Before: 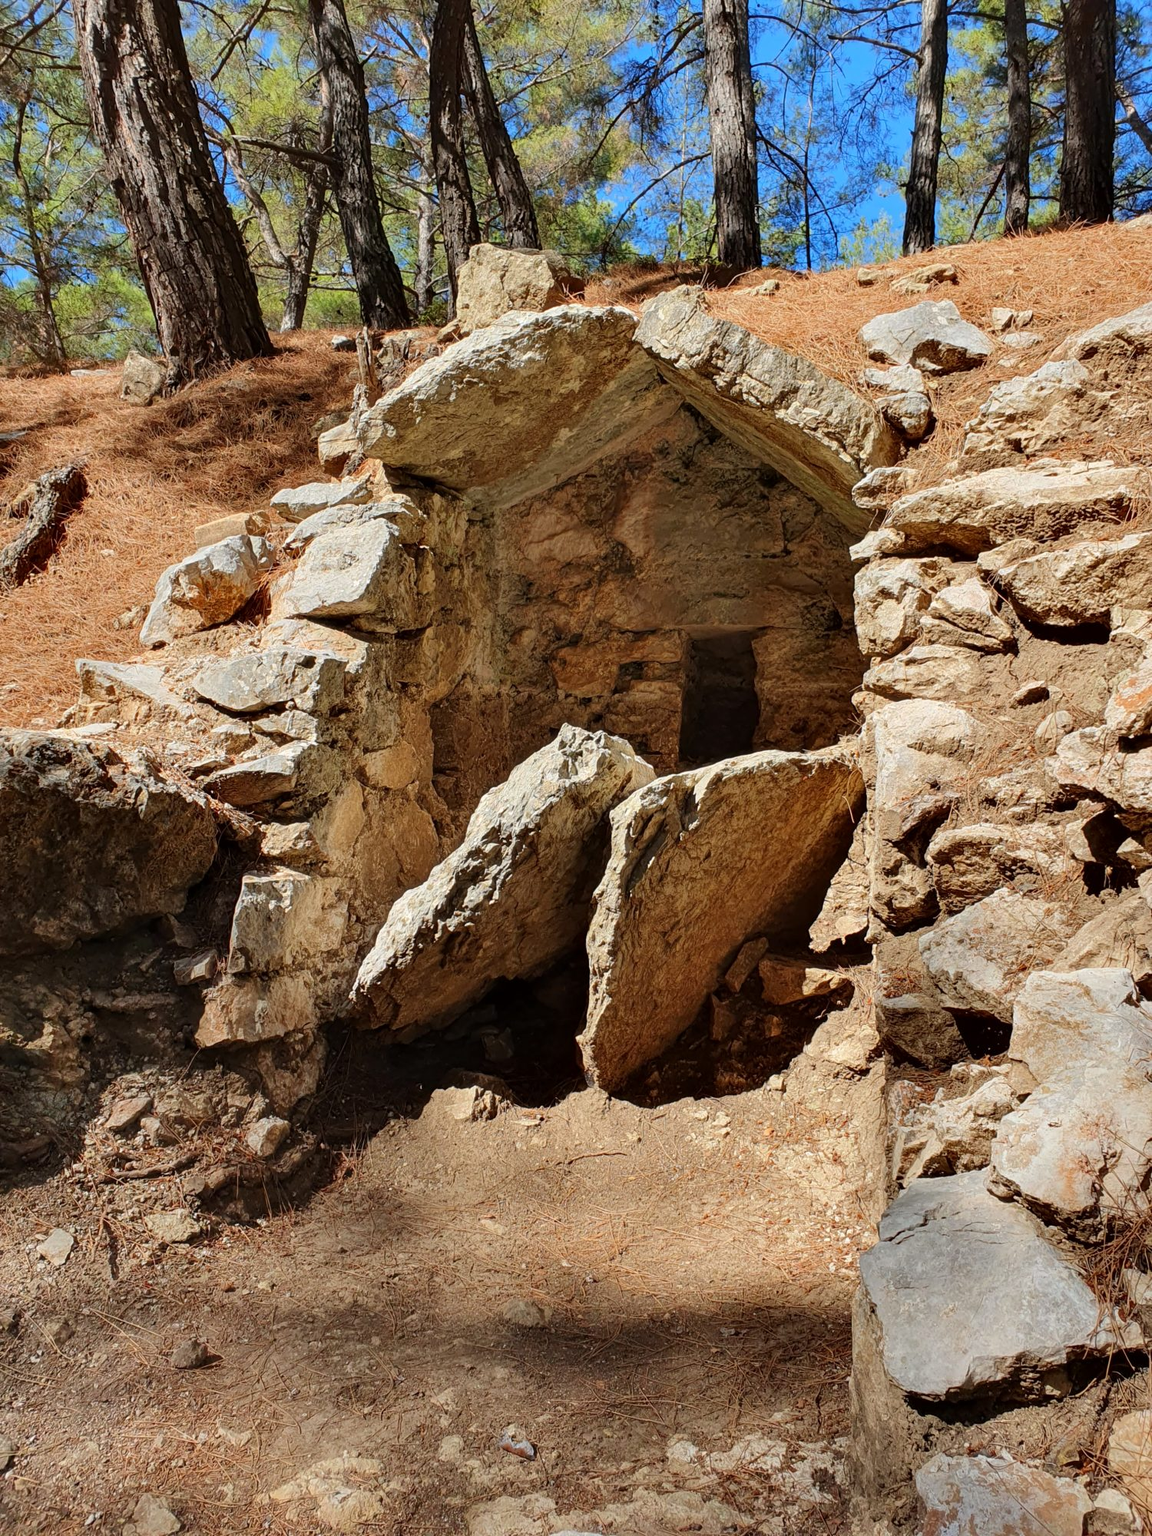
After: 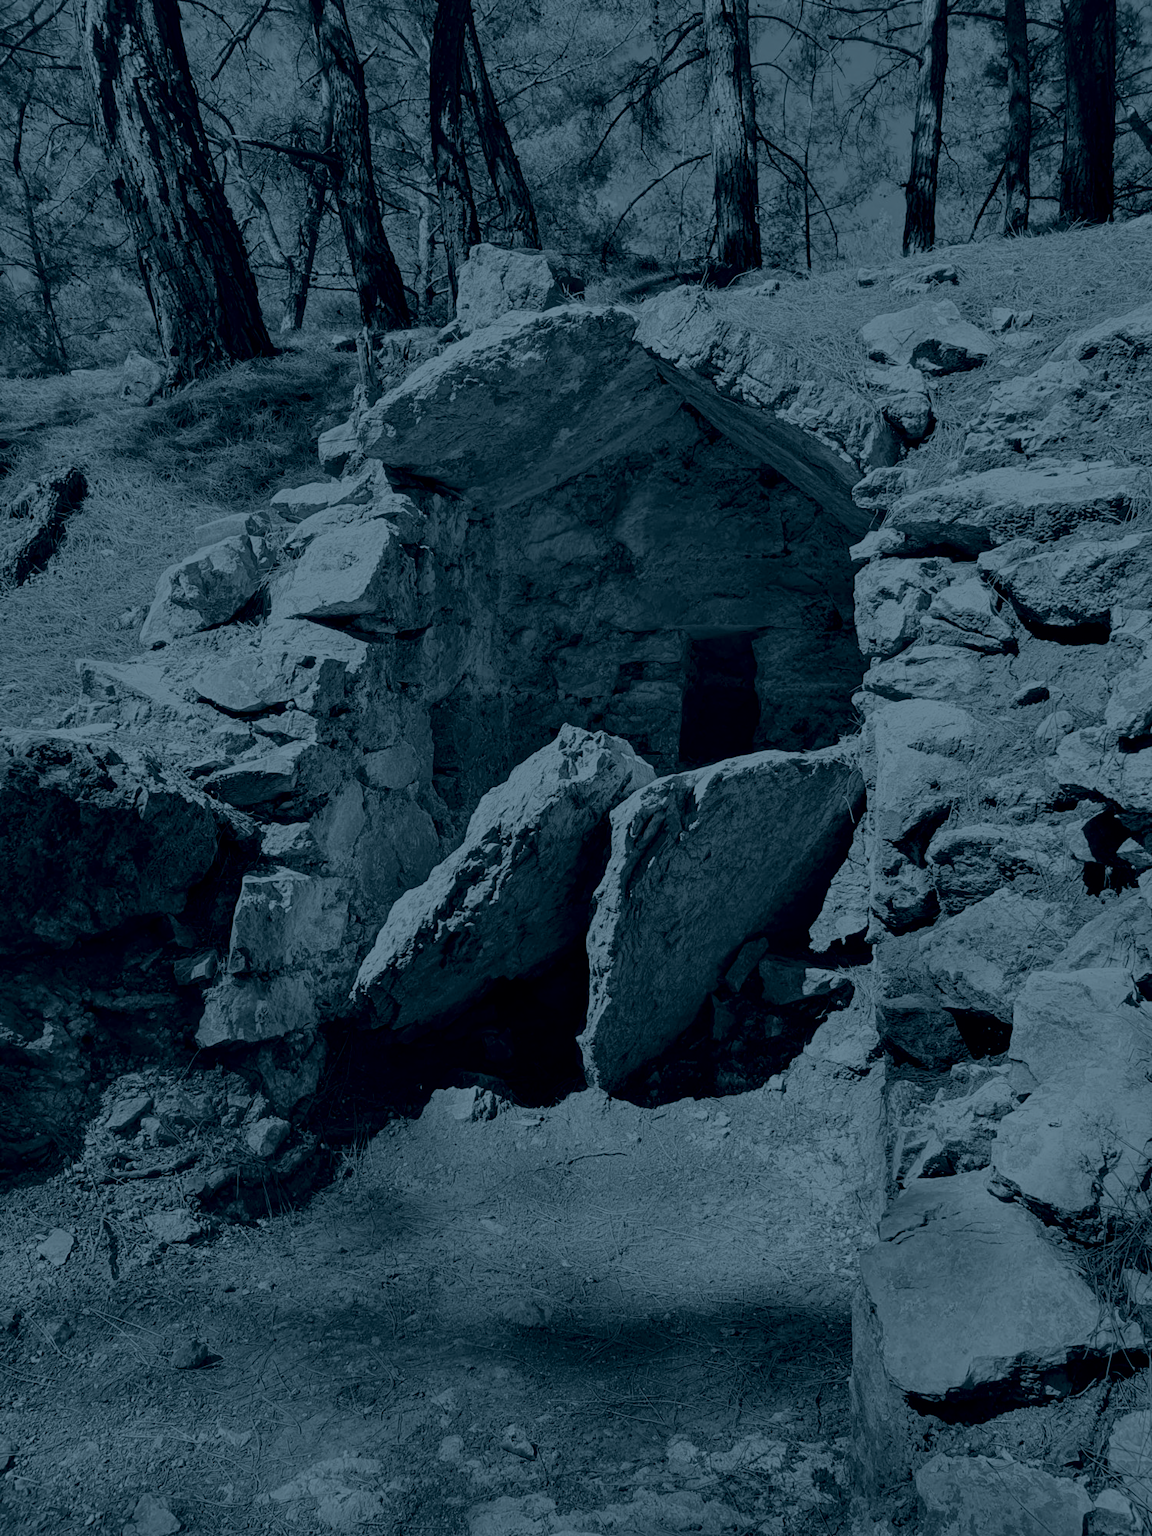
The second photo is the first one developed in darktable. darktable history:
colorize: hue 194.4°, saturation 29%, source mix 61.75%, lightness 3.98%, version 1
base curve: curves: ch0 [(0, 0) (0.666, 0.806) (1, 1)]
